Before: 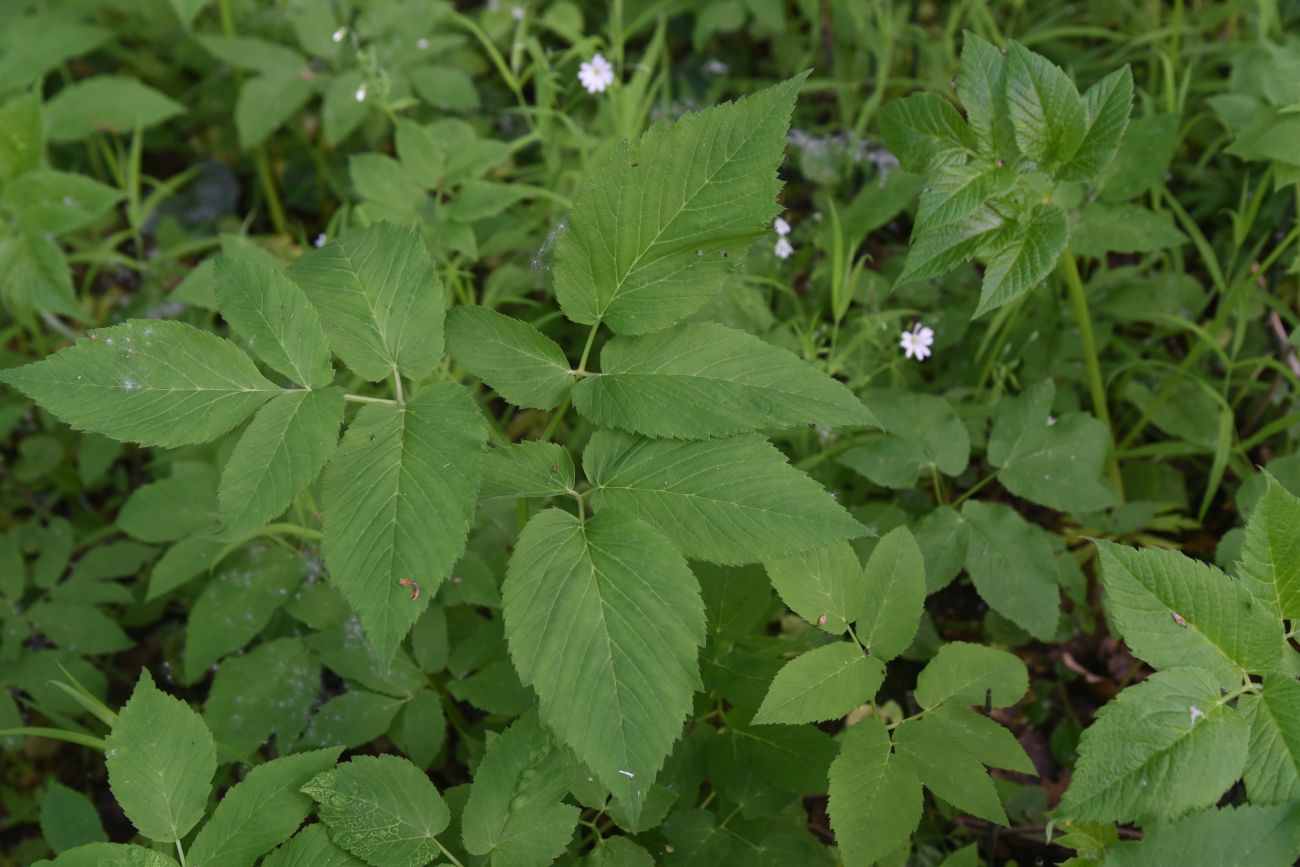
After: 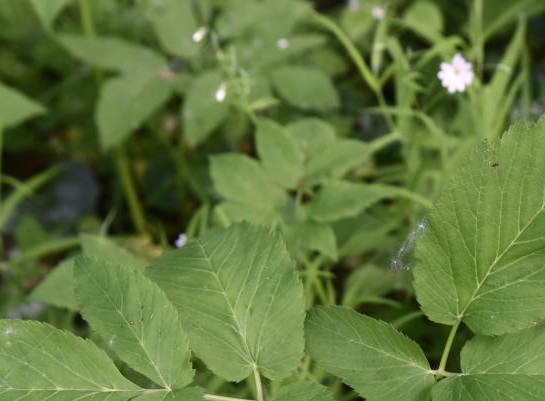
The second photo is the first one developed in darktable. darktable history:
color correction: highlights a* 5.59, highlights b* 5.24, saturation 0.68
crop and rotate: left 10.817%, top 0.062%, right 47.194%, bottom 53.626%
contrast brightness saturation: contrast 0.16, saturation 0.32
exposure: exposure 0.29 EV, compensate highlight preservation false
